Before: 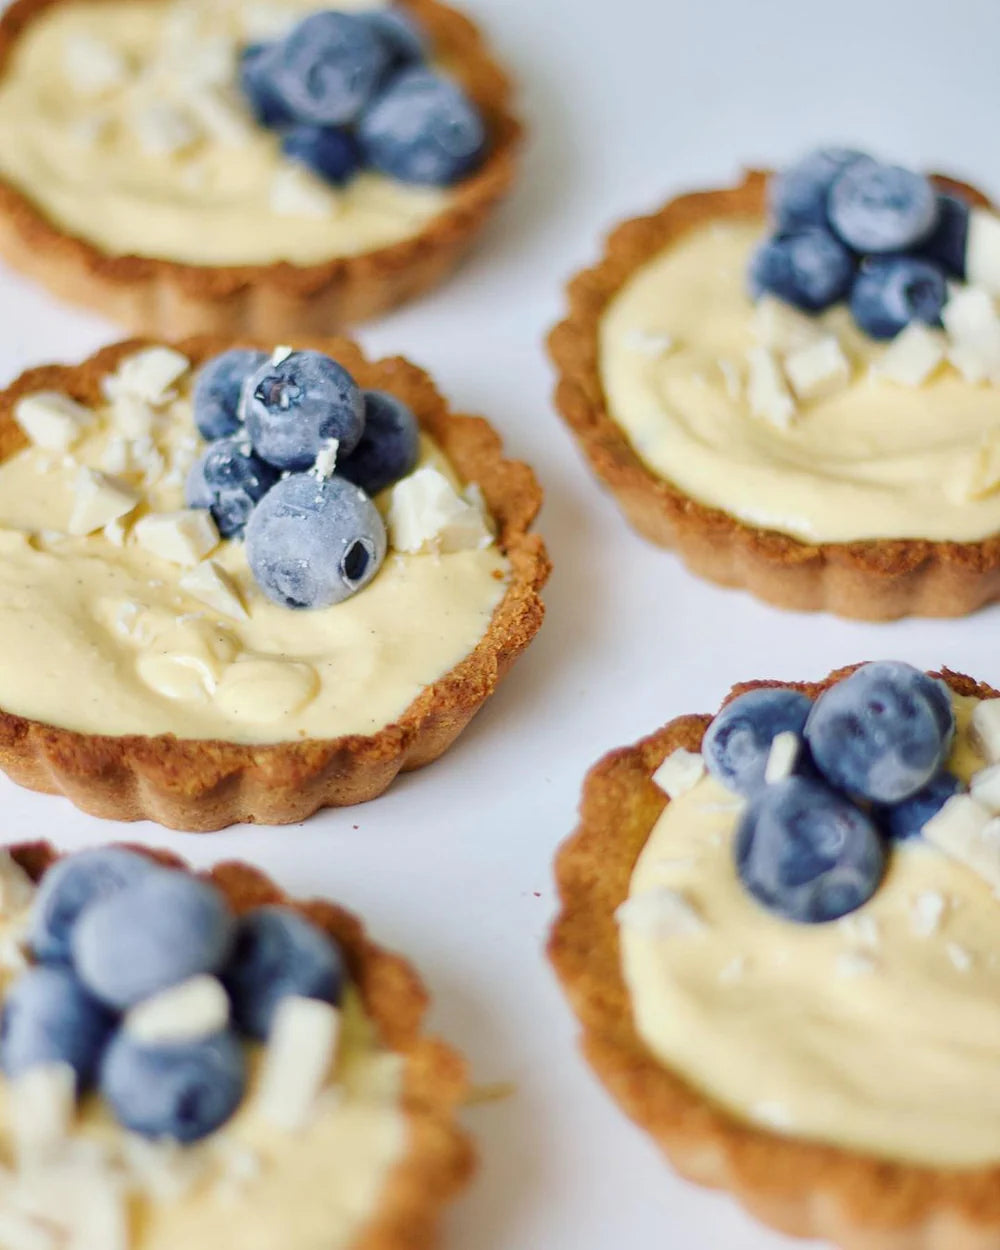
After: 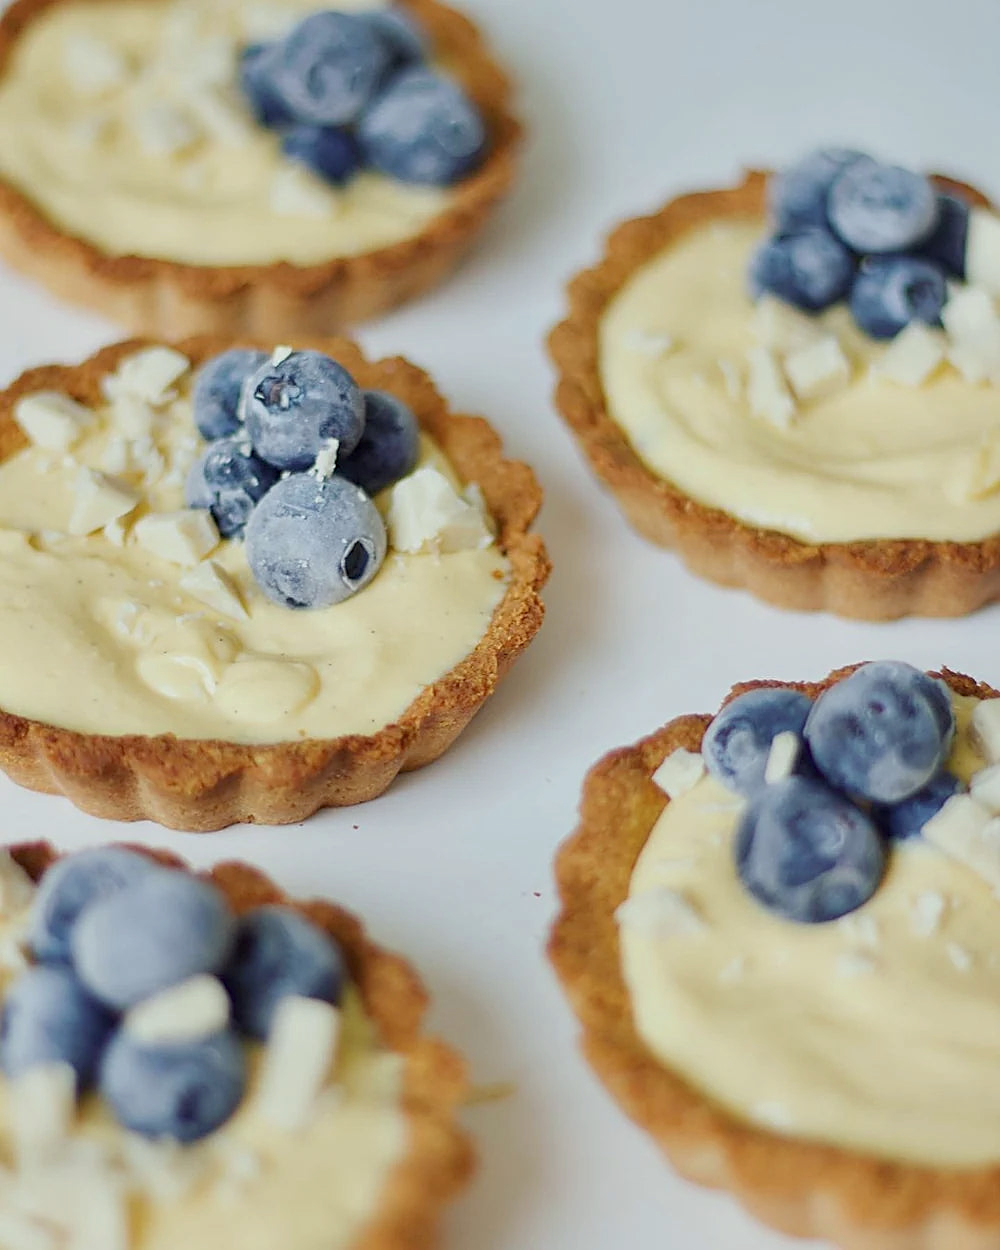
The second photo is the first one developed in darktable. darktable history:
color balance: contrast -15%
sharpen: on, module defaults
color correction: highlights a* -2.68, highlights b* 2.57
